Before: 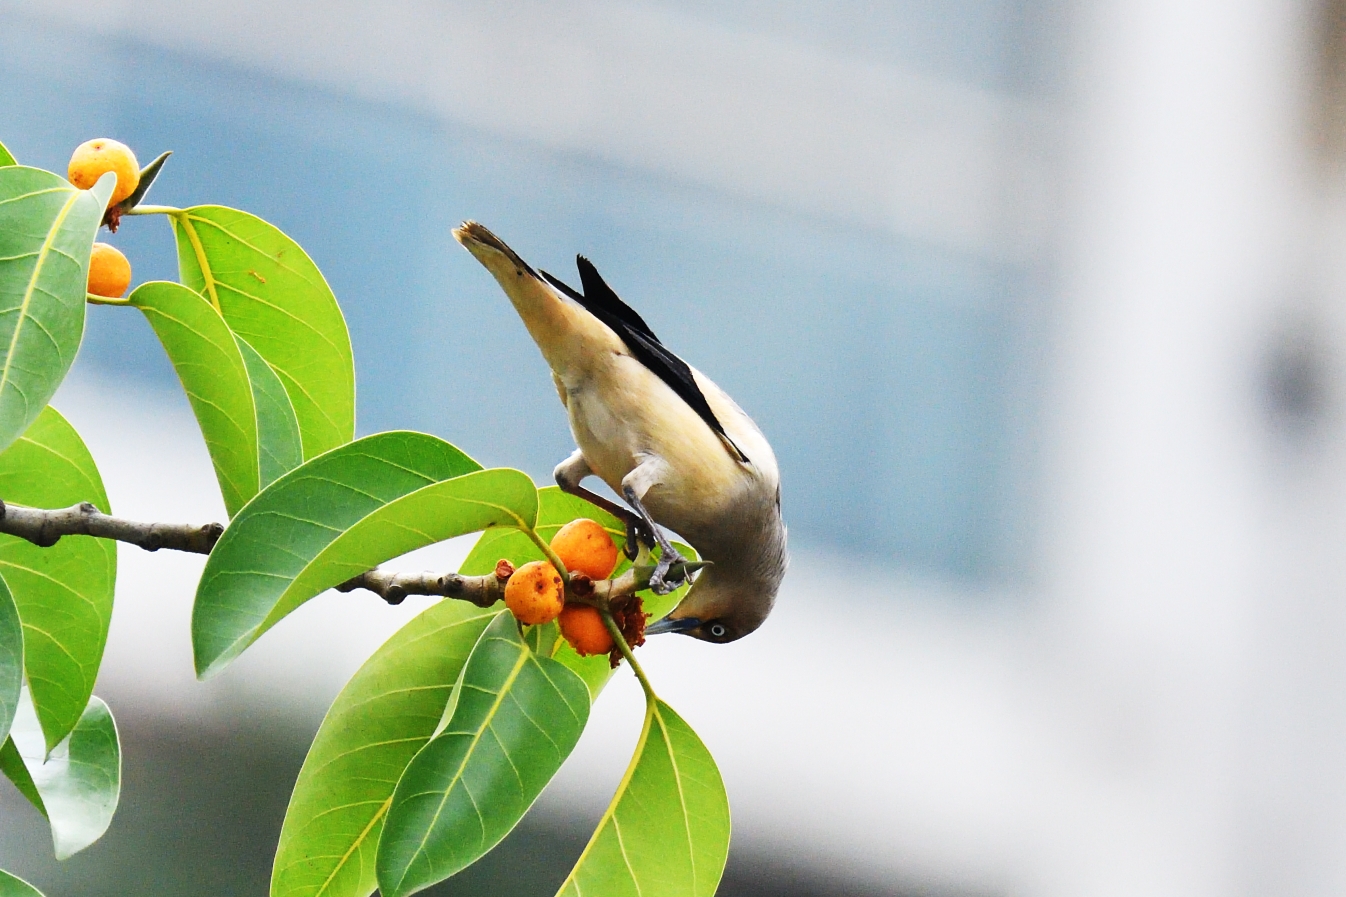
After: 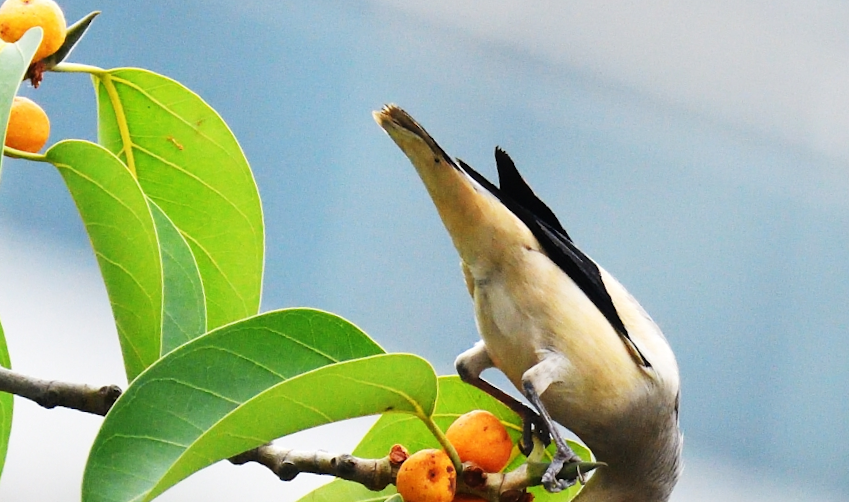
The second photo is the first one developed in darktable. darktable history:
crop and rotate: angle -4.56°, left 2.273%, top 6.785%, right 27.242%, bottom 30.636%
